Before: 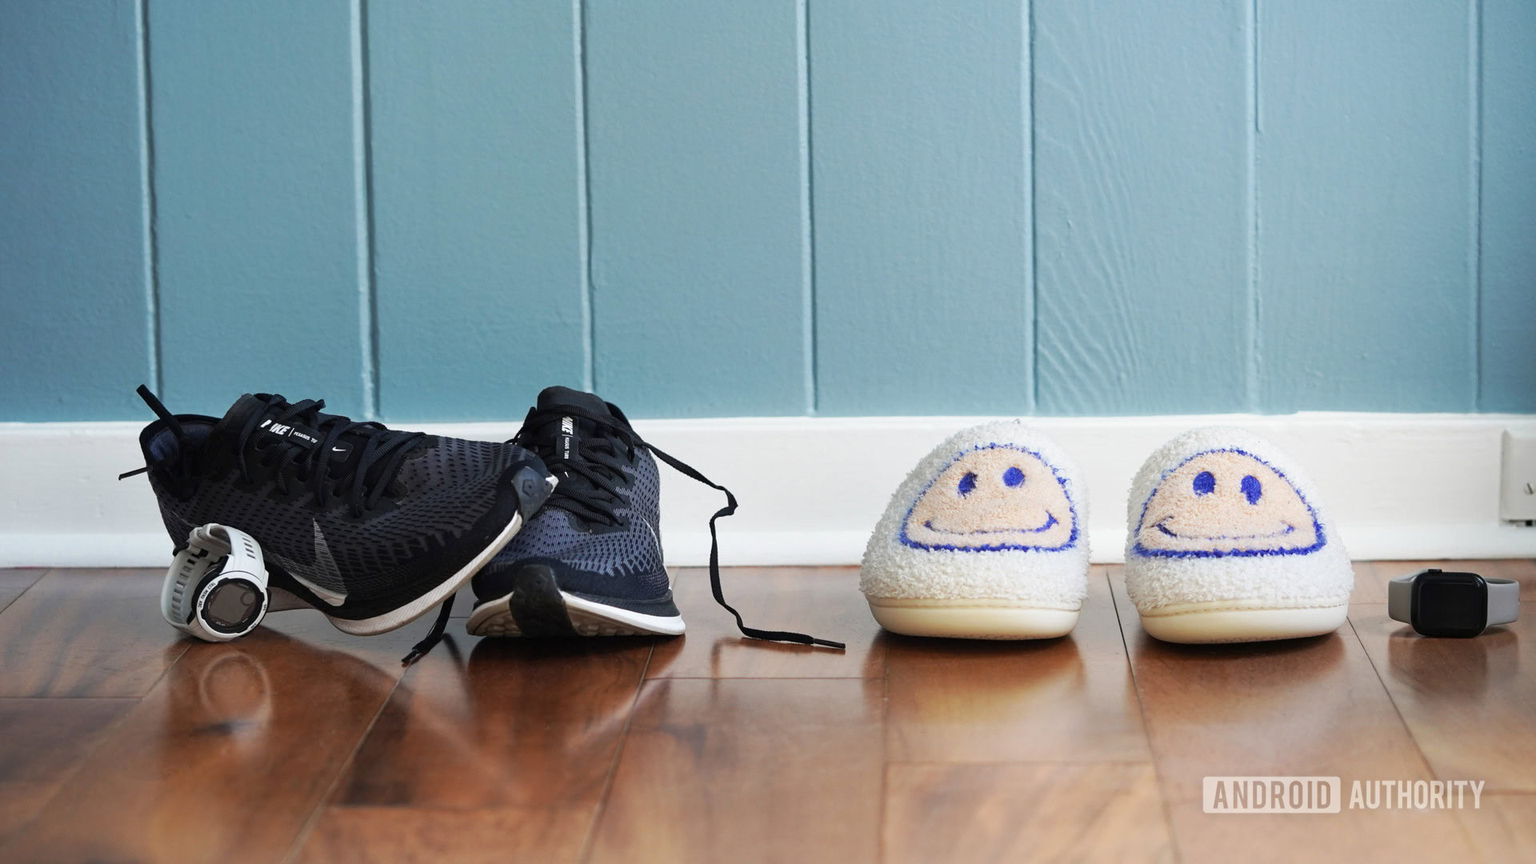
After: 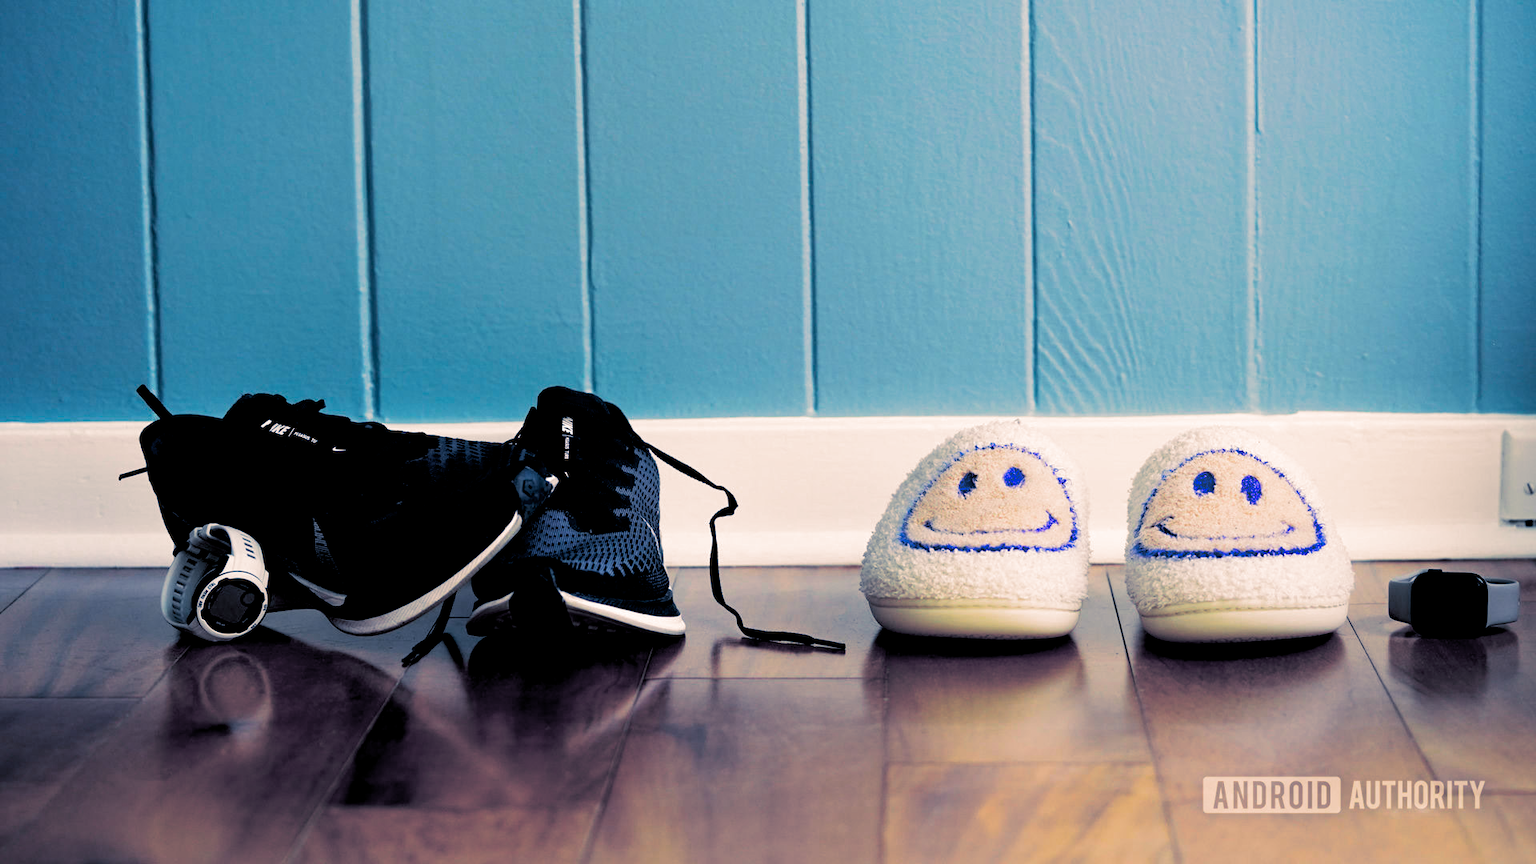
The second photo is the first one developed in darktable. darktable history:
exposure: black level correction 0.047, exposure 0.013 EV, compensate highlight preservation false
color balance rgb: linear chroma grading › global chroma 15%, perceptual saturation grading › global saturation 30%
split-toning: shadows › hue 226.8°, shadows › saturation 0.56, highlights › hue 28.8°, balance -40, compress 0%
